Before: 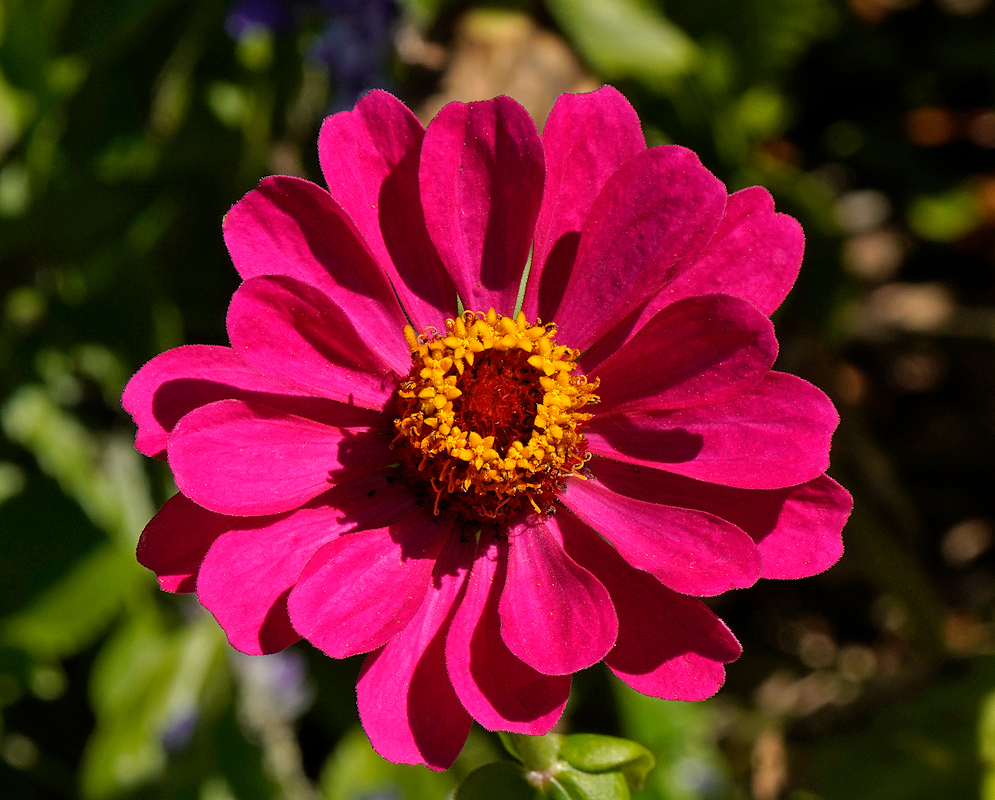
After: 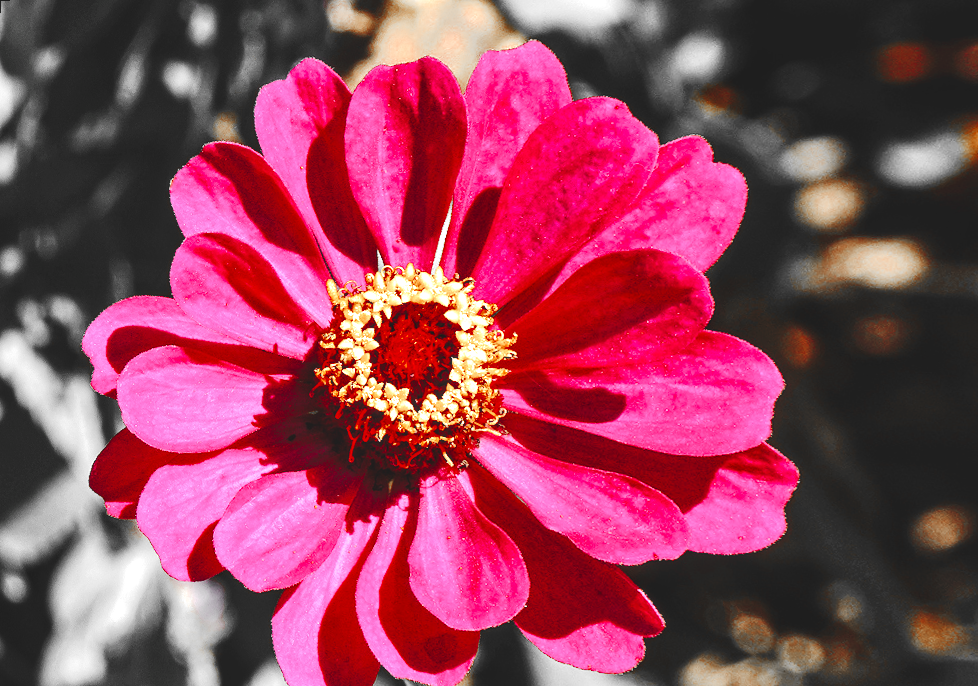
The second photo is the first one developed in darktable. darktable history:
color zones: curves: ch0 [(0, 0.497) (0.096, 0.361) (0.221, 0.538) (0.429, 0.5) (0.571, 0.5) (0.714, 0.5) (0.857, 0.5) (1, 0.497)]; ch1 [(0, 0.5) (0.143, 0.5) (0.257, -0.002) (0.429, 0.04) (0.571, -0.001) (0.714, -0.015) (0.857, 0.024) (1, 0.5)]
rotate and perspective: rotation 1.69°, lens shift (vertical) -0.023, lens shift (horizontal) -0.291, crop left 0.025, crop right 0.988, crop top 0.092, crop bottom 0.842
local contrast: on, module defaults
exposure: black level correction 0, exposure 1.125 EV, compensate exposure bias true, compensate highlight preservation false
tone curve: curves: ch0 [(0, 0) (0.003, 0.108) (0.011, 0.112) (0.025, 0.117) (0.044, 0.126) (0.069, 0.133) (0.1, 0.146) (0.136, 0.158) (0.177, 0.178) (0.224, 0.212) (0.277, 0.256) (0.335, 0.331) (0.399, 0.423) (0.468, 0.538) (0.543, 0.641) (0.623, 0.721) (0.709, 0.792) (0.801, 0.845) (0.898, 0.917) (1, 1)], preserve colors none
